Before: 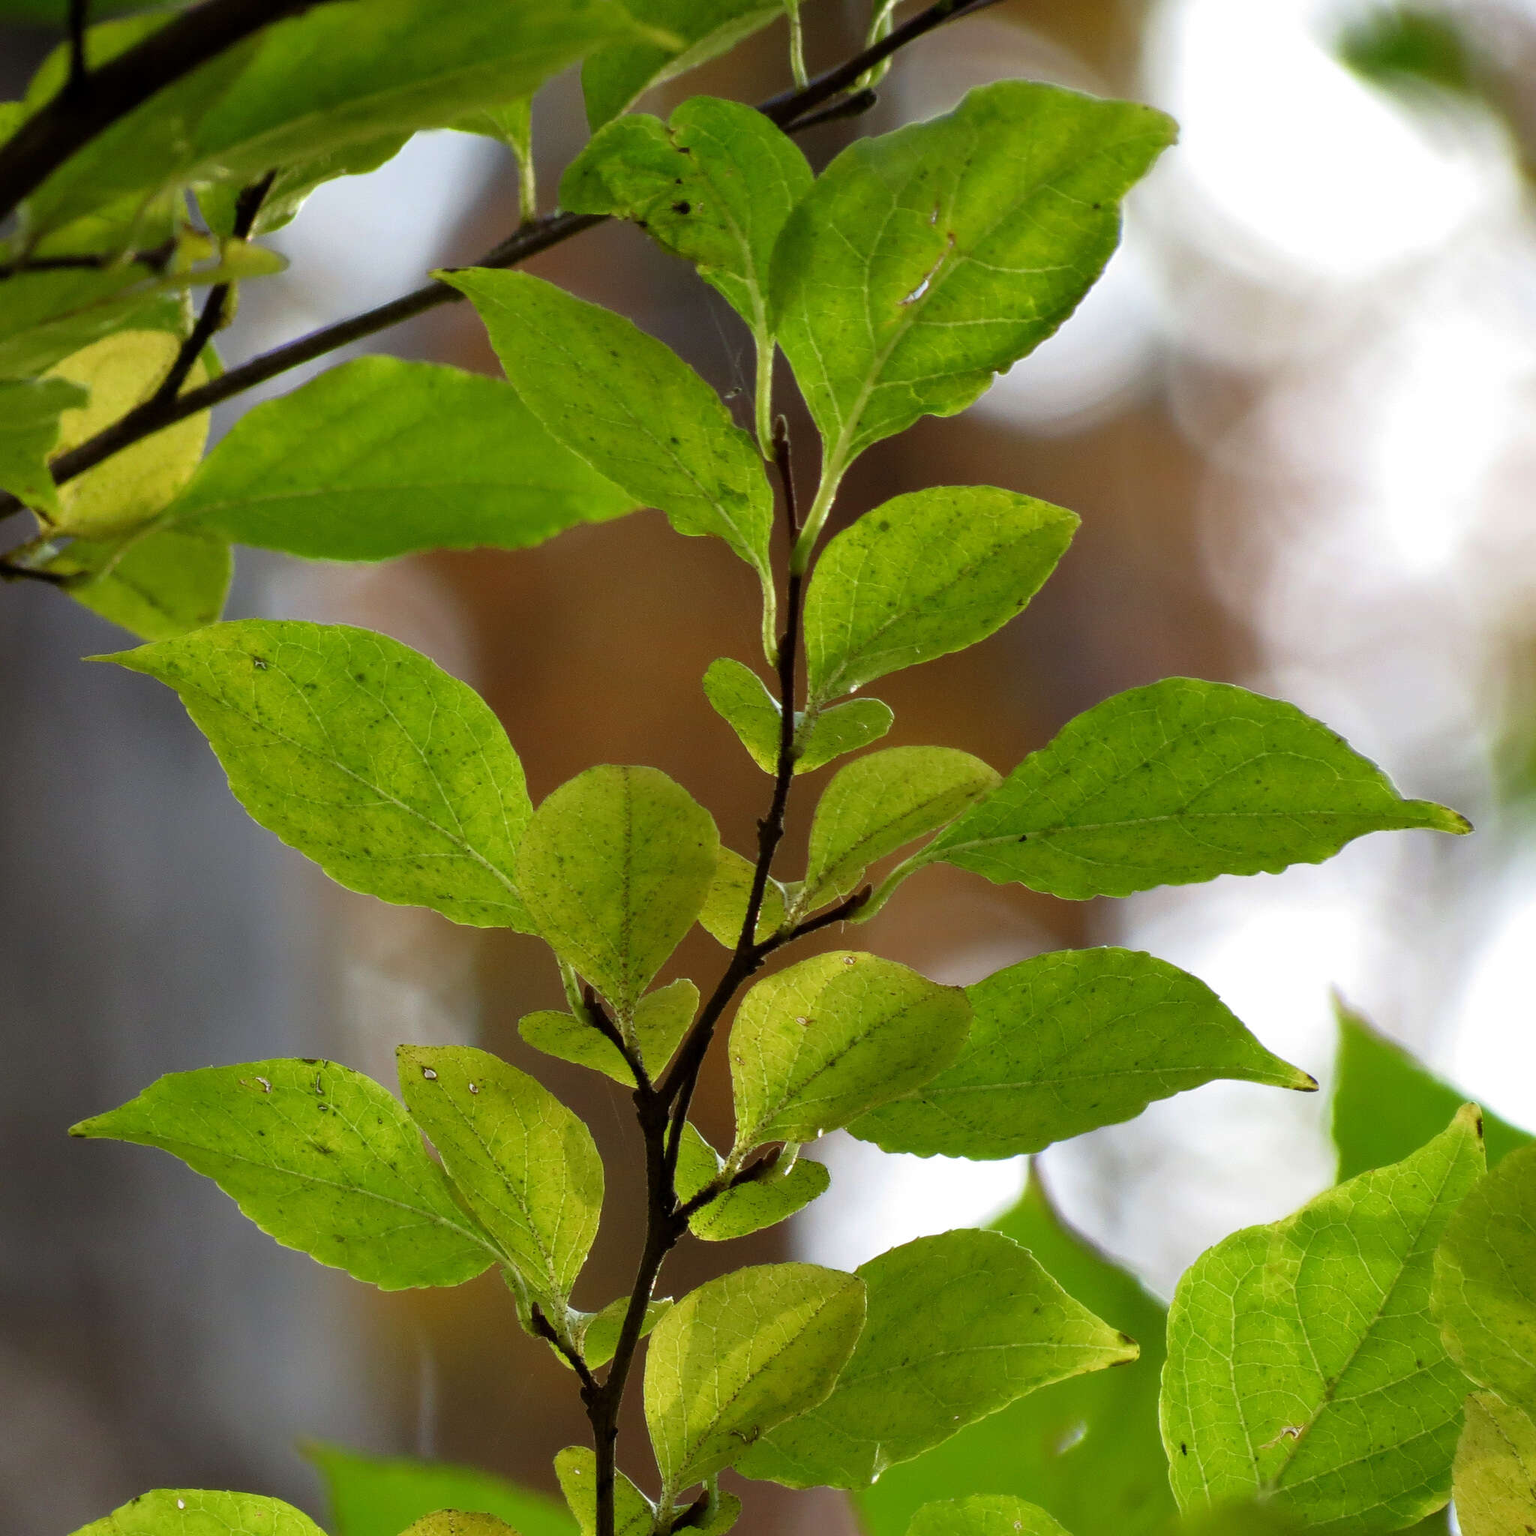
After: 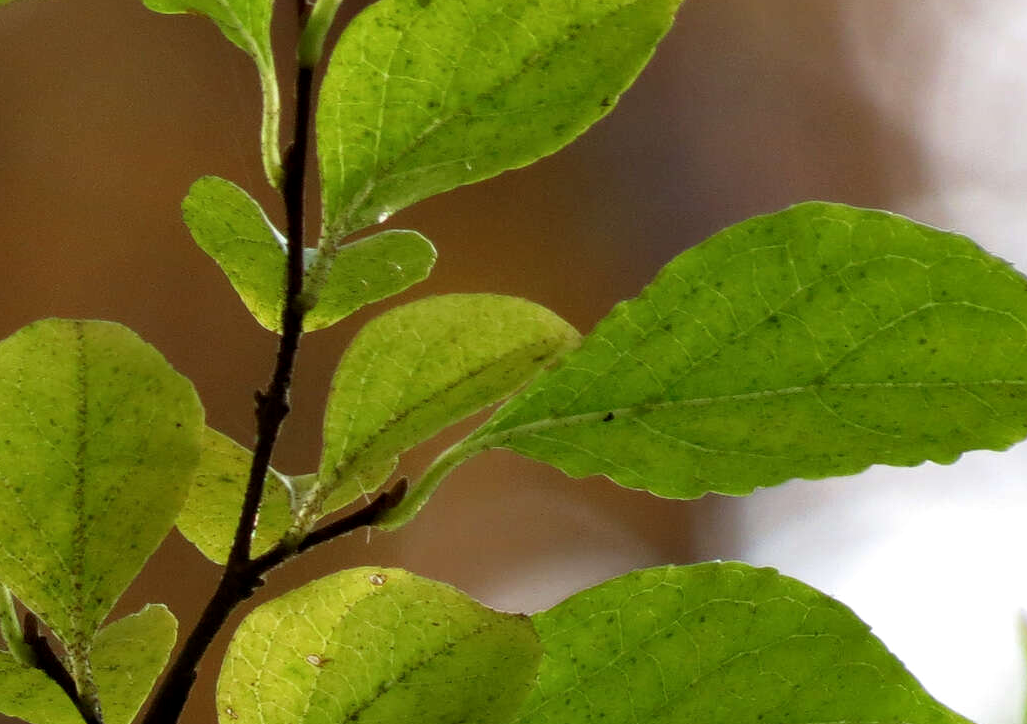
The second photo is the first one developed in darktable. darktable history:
local contrast: highlights 107%, shadows 103%, detail 120%, midtone range 0.2
crop: left 36.871%, top 34.233%, right 12.942%, bottom 30.407%
